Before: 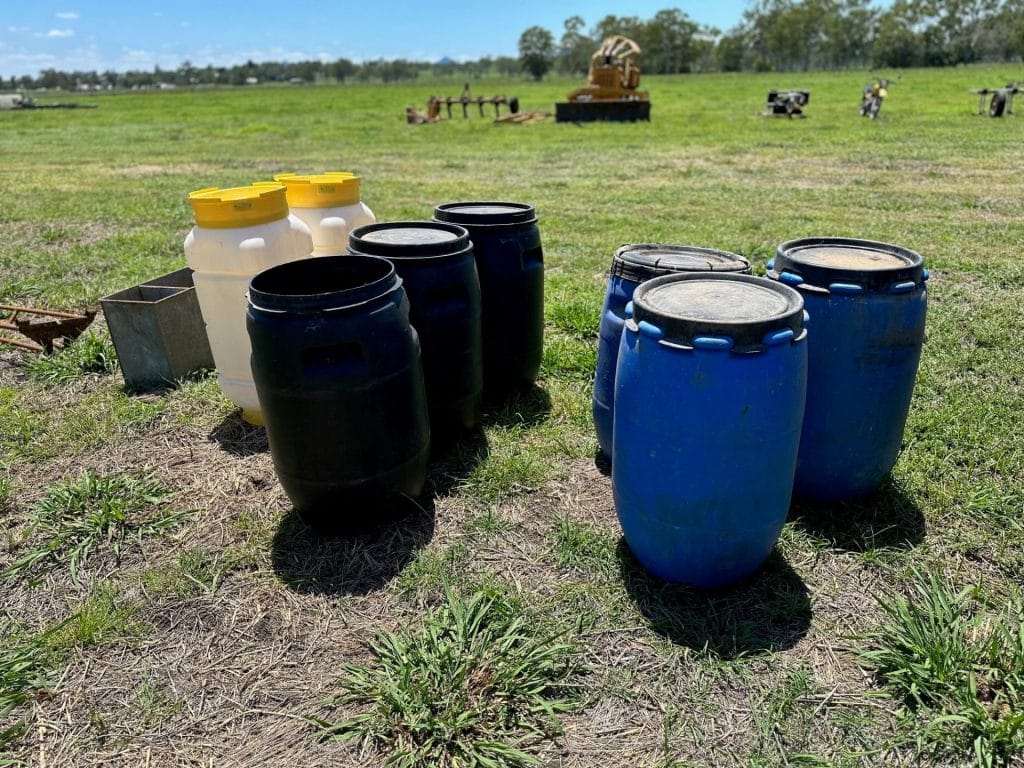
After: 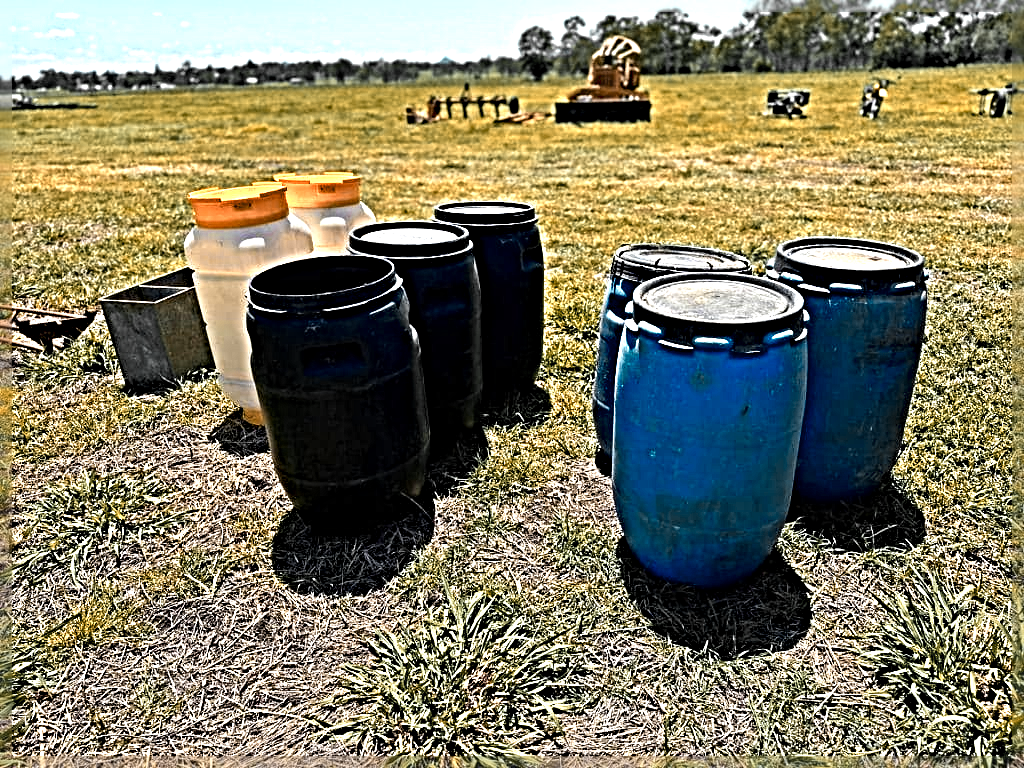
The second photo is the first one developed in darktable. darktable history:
velvia: on, module defaults
color zones: curves: ch0 [(0.009, 0.528) (0.136, 0.6) (0.255, 0.586) (0.39, 0.528) (0.522, 0.584) (0.686, 0.736) (0.849, 0.561)]; ch1 [(0.045, 0.781) (0.14, 0.416) (0.257, 0.695) (0.442, 0.032) (0.738, 0.338) (0.818, 0.632) (0.891, 0.741) (1, 0.704)]; ch2 [(0, 0.667) (0.141, 0.52) (0.26, 0.37) (0.474, 0.432) (0.743, 0.286)]
sharpen: radius 6.3, amount 1.8, threshold 0
